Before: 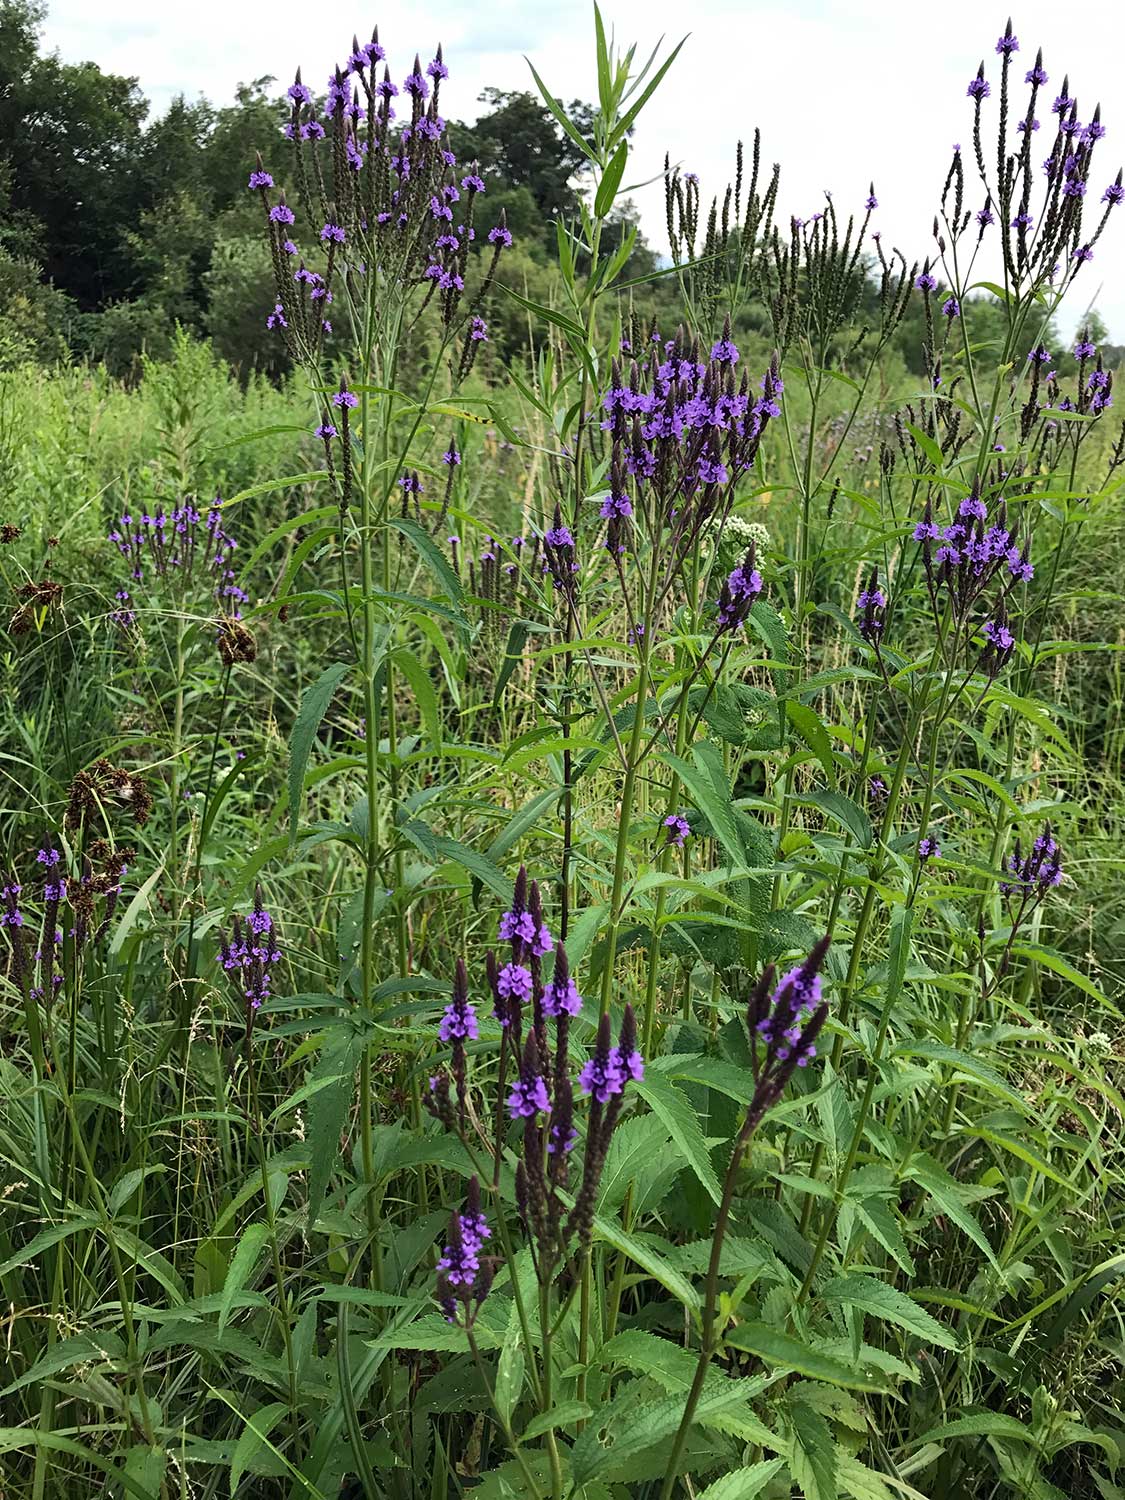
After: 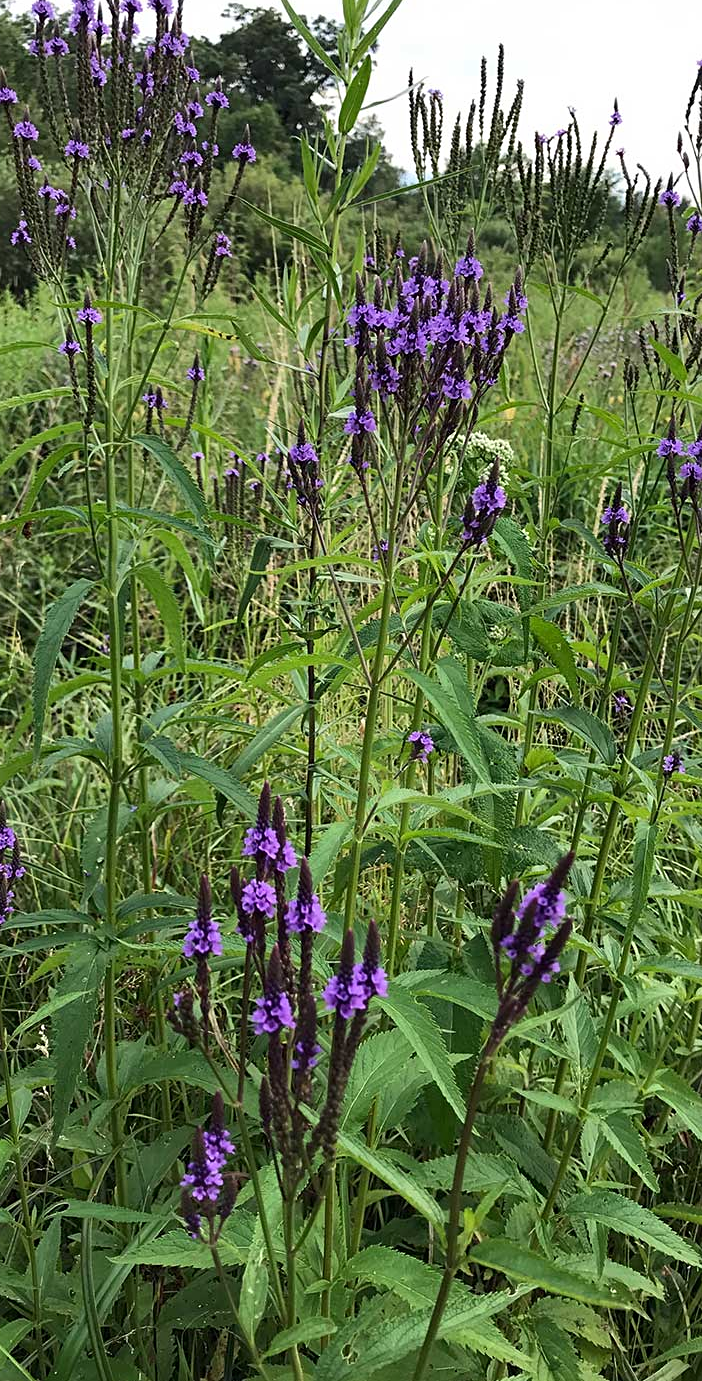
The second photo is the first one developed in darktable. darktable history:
sharpen: amount 0.208
crop and rotate: left 22.762%, top 5.644%, right 14.753%, bottom 2.286%
contrast brightness saturation: contrast 0.074
